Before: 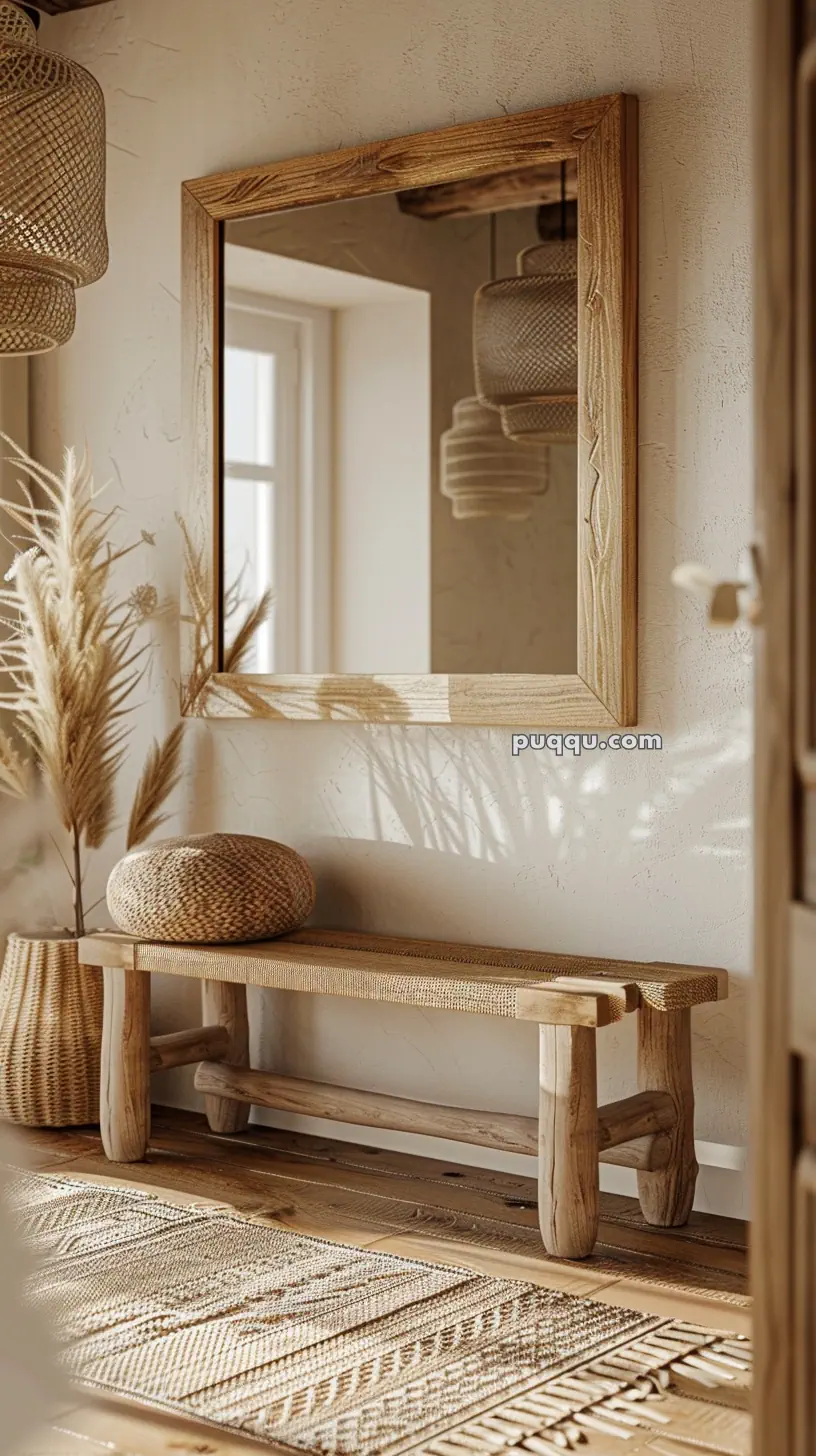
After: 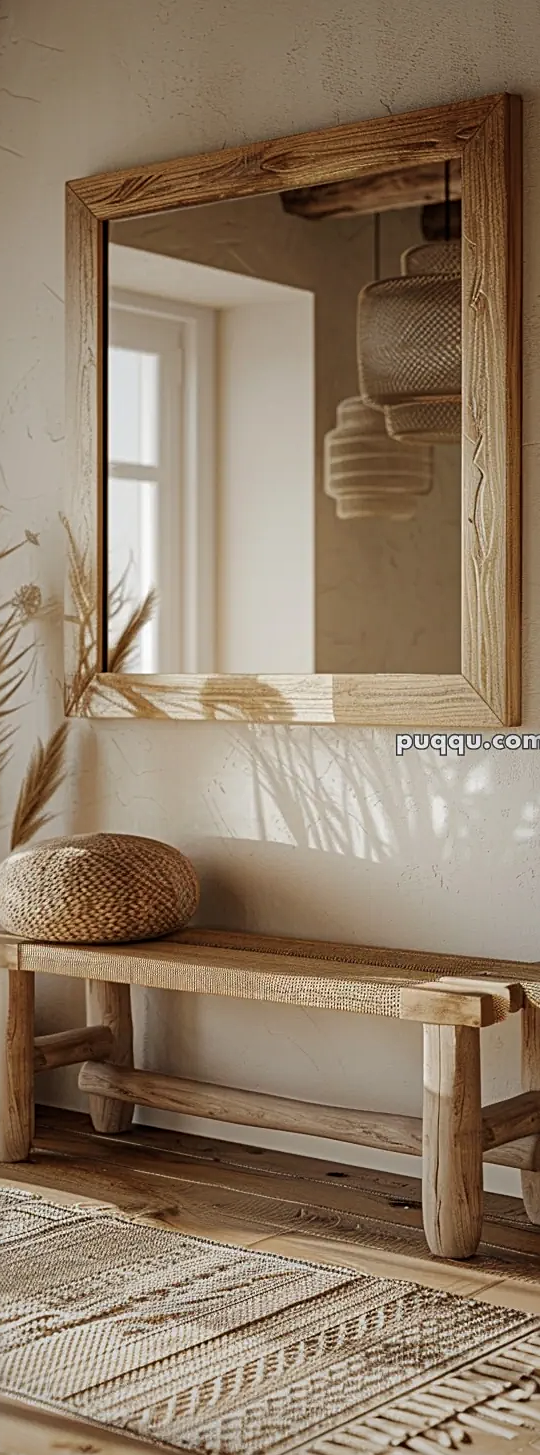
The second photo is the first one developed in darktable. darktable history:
crop and rotate: left 14.325%, right 19.39%
vignetting: fall-off start 18.95%, fall-off radius 137.12%, brightness -0.589, saturation -0.129, width/height ratio 0.623, shape 0.597
sharpen: radius 2.163, amount 0.385, threshold 0.15
